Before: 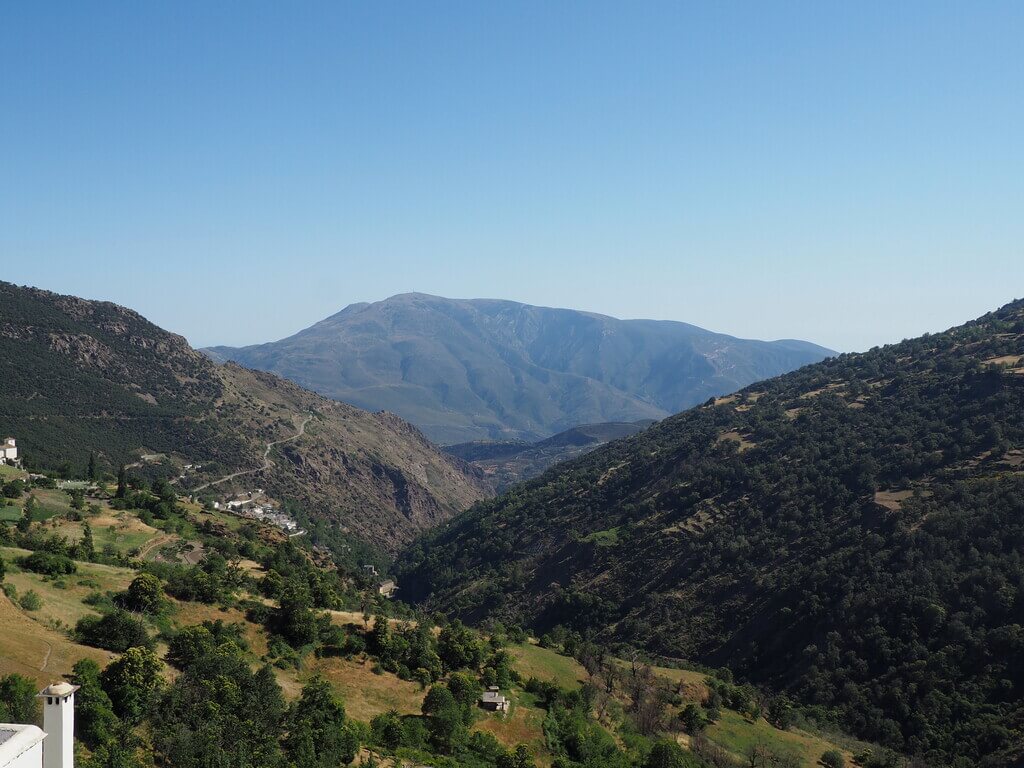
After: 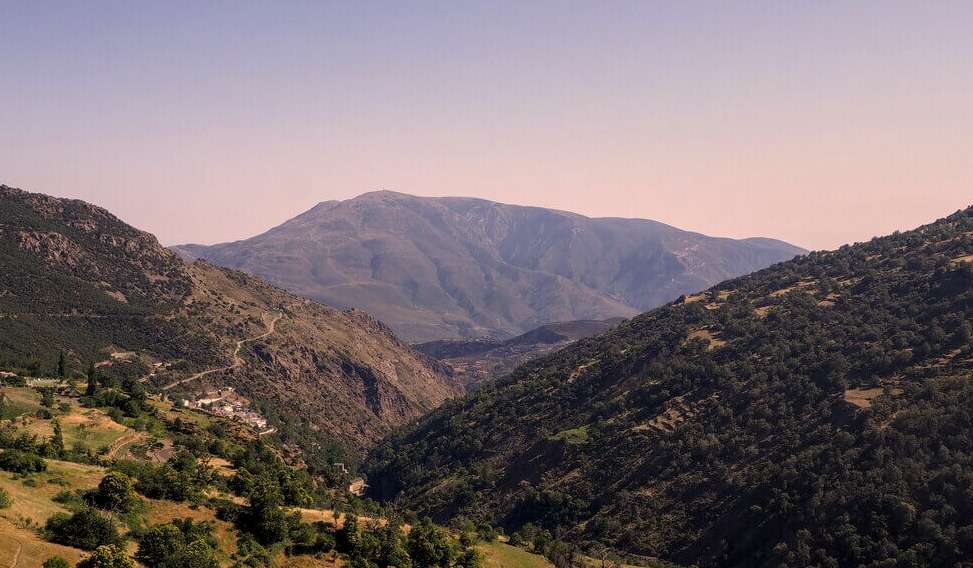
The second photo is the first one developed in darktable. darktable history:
color correction: highlights a* 21.16, highlights b* 19.61
local contrast: detail 130%
crop and rotate: left 2.991%, top 13.302%, right 1.981%, bottom 12.636%
